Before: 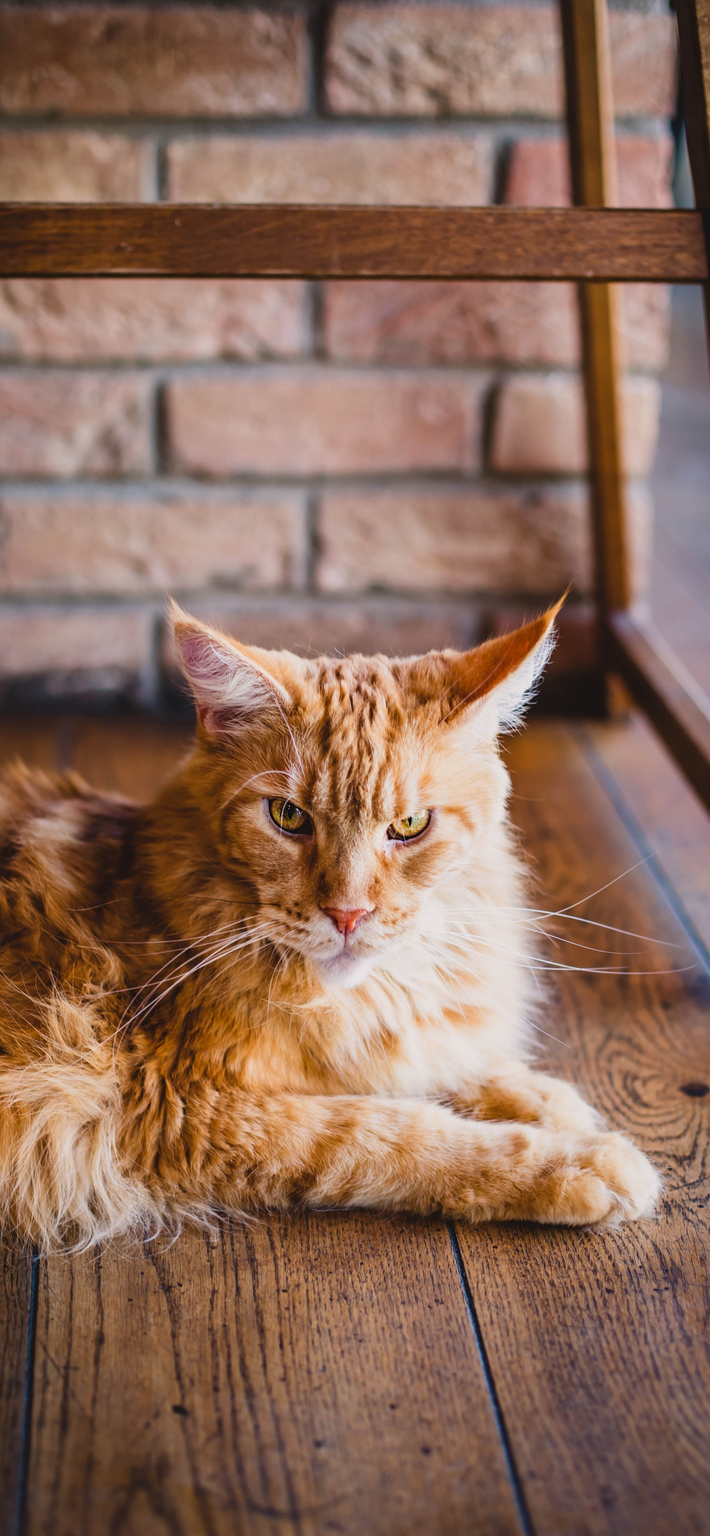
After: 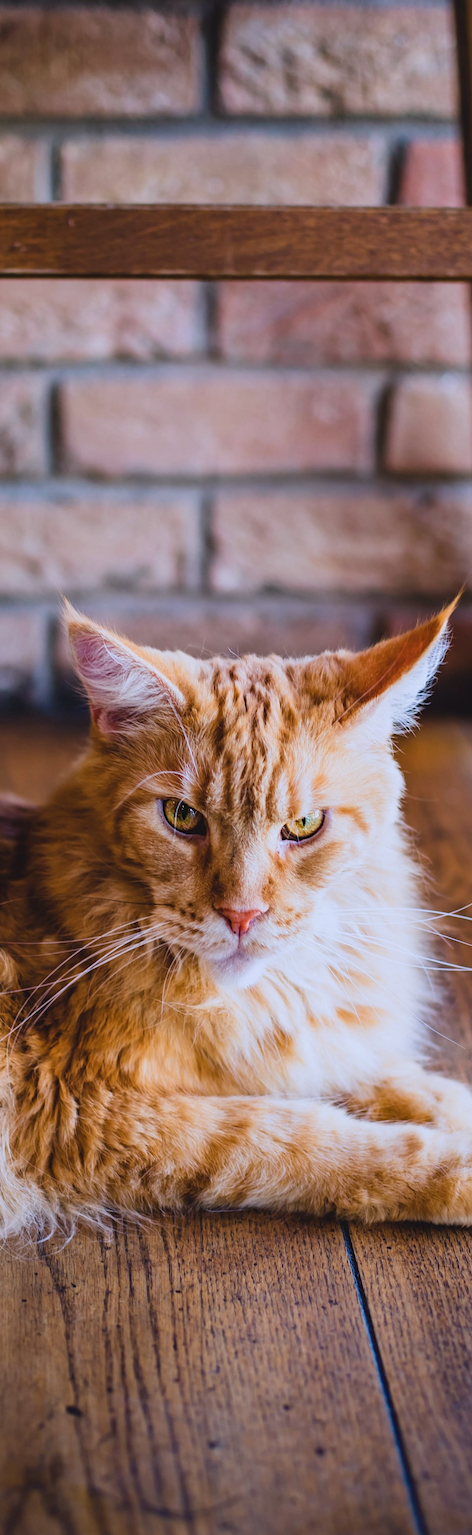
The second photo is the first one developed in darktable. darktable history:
color calibration: output R [0.994, 0.059, -0.119, 0], output G [-0.036, 1.09, -0.119, 0], output B [0.078, -0.108, 0.961, 0], illuminant custom, x 0.371, y 0.382, temperature 4281.14 K
crop and rotate: left 15.055%, right 18.278%
